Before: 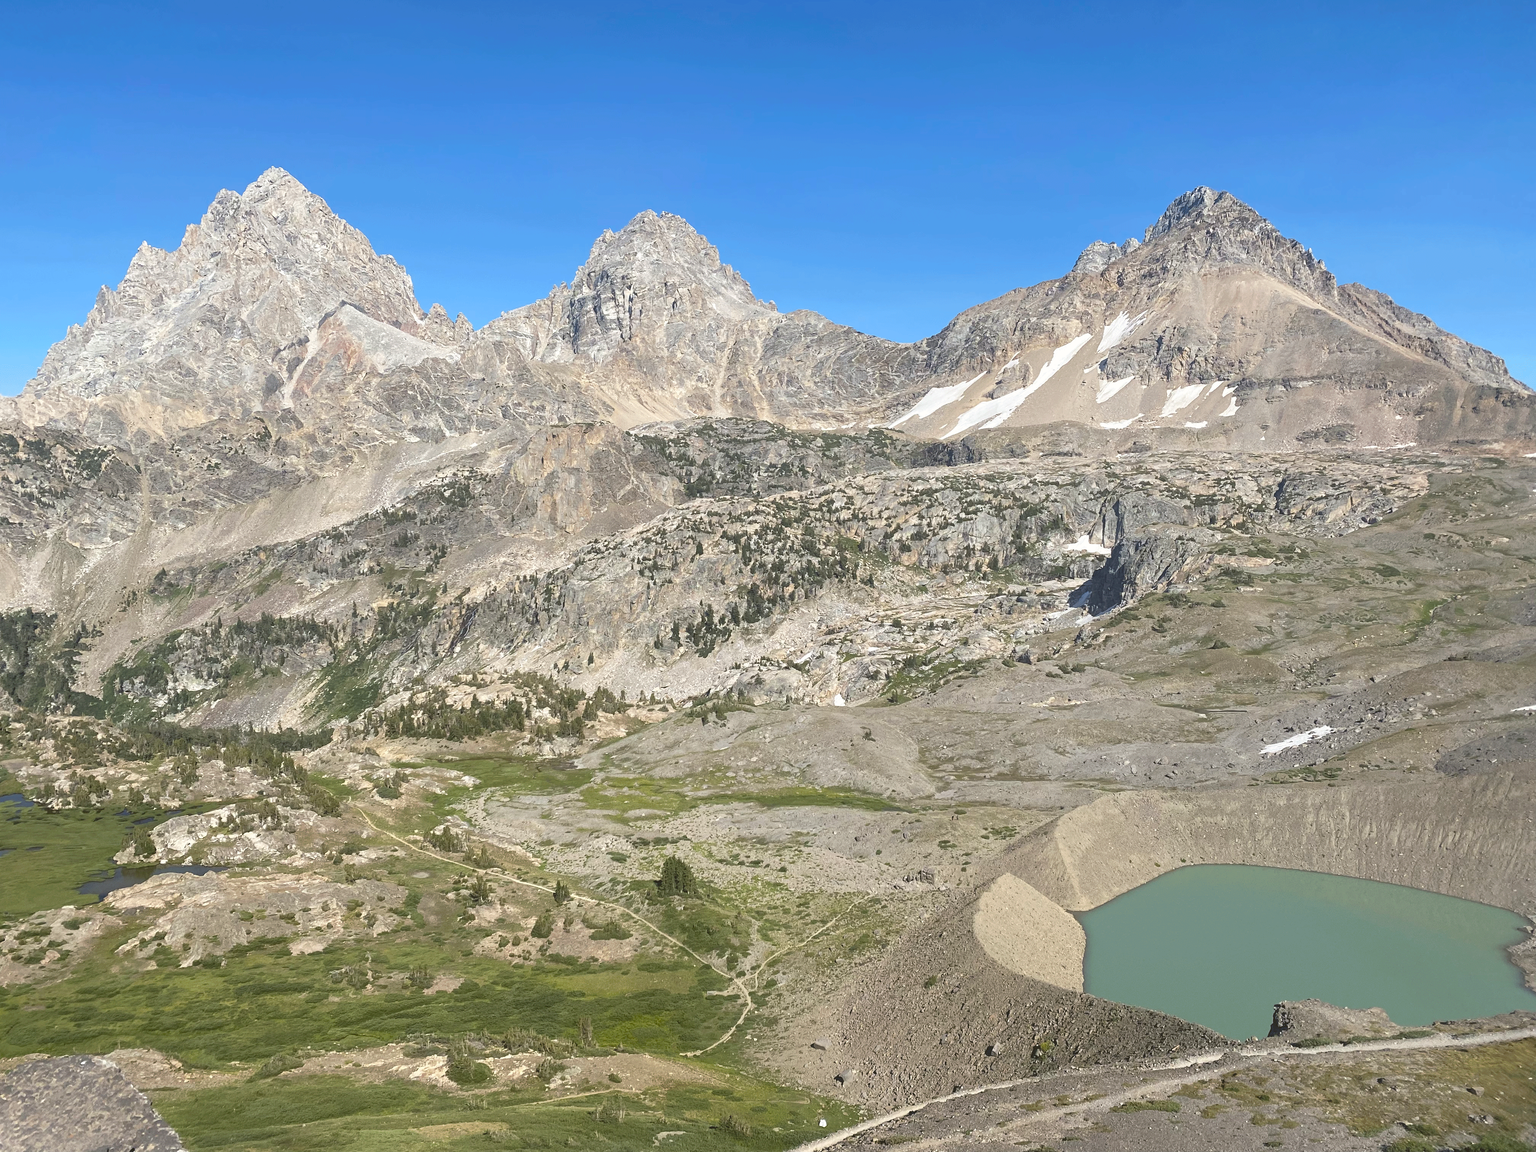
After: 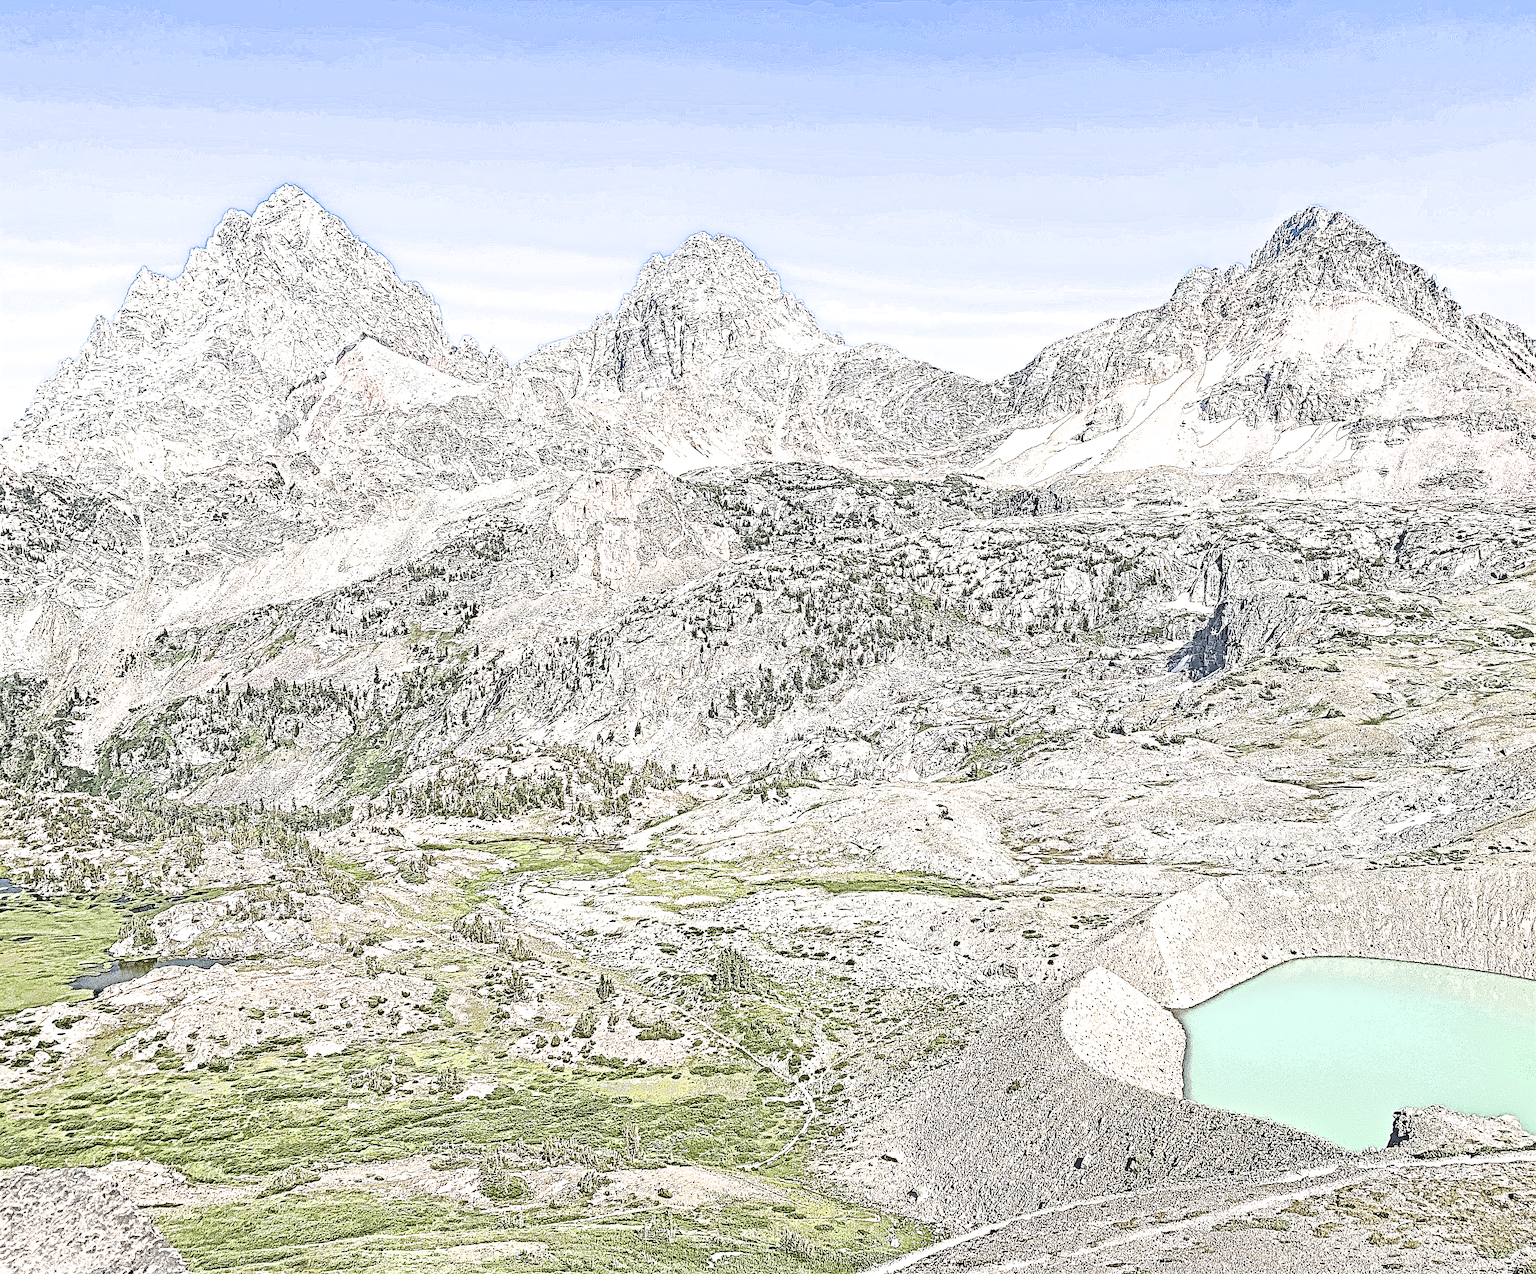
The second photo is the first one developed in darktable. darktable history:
crop and rotate: left 0.965%, right 8.654%
contrast equalizer: octaves 7, y [[0.406, 0.494, 0.589, 0.753, 0.877, 0.999], [0.5 ×6], [0.5 ×6], [0 ×6], [0 ×6]]
filmic rgb: black relative exposure -8.23 EV, white relative exposure 2.24 EV, hardness 7.19, latitude 86%, contrast 1.687, highlights saturation mix -4.22%, shadows ↔ highlights balance -2.09%
sharpen: on, module defaults
exposure: black level correction 0, exposure 1.199 EV, compensate highlight preservation false
